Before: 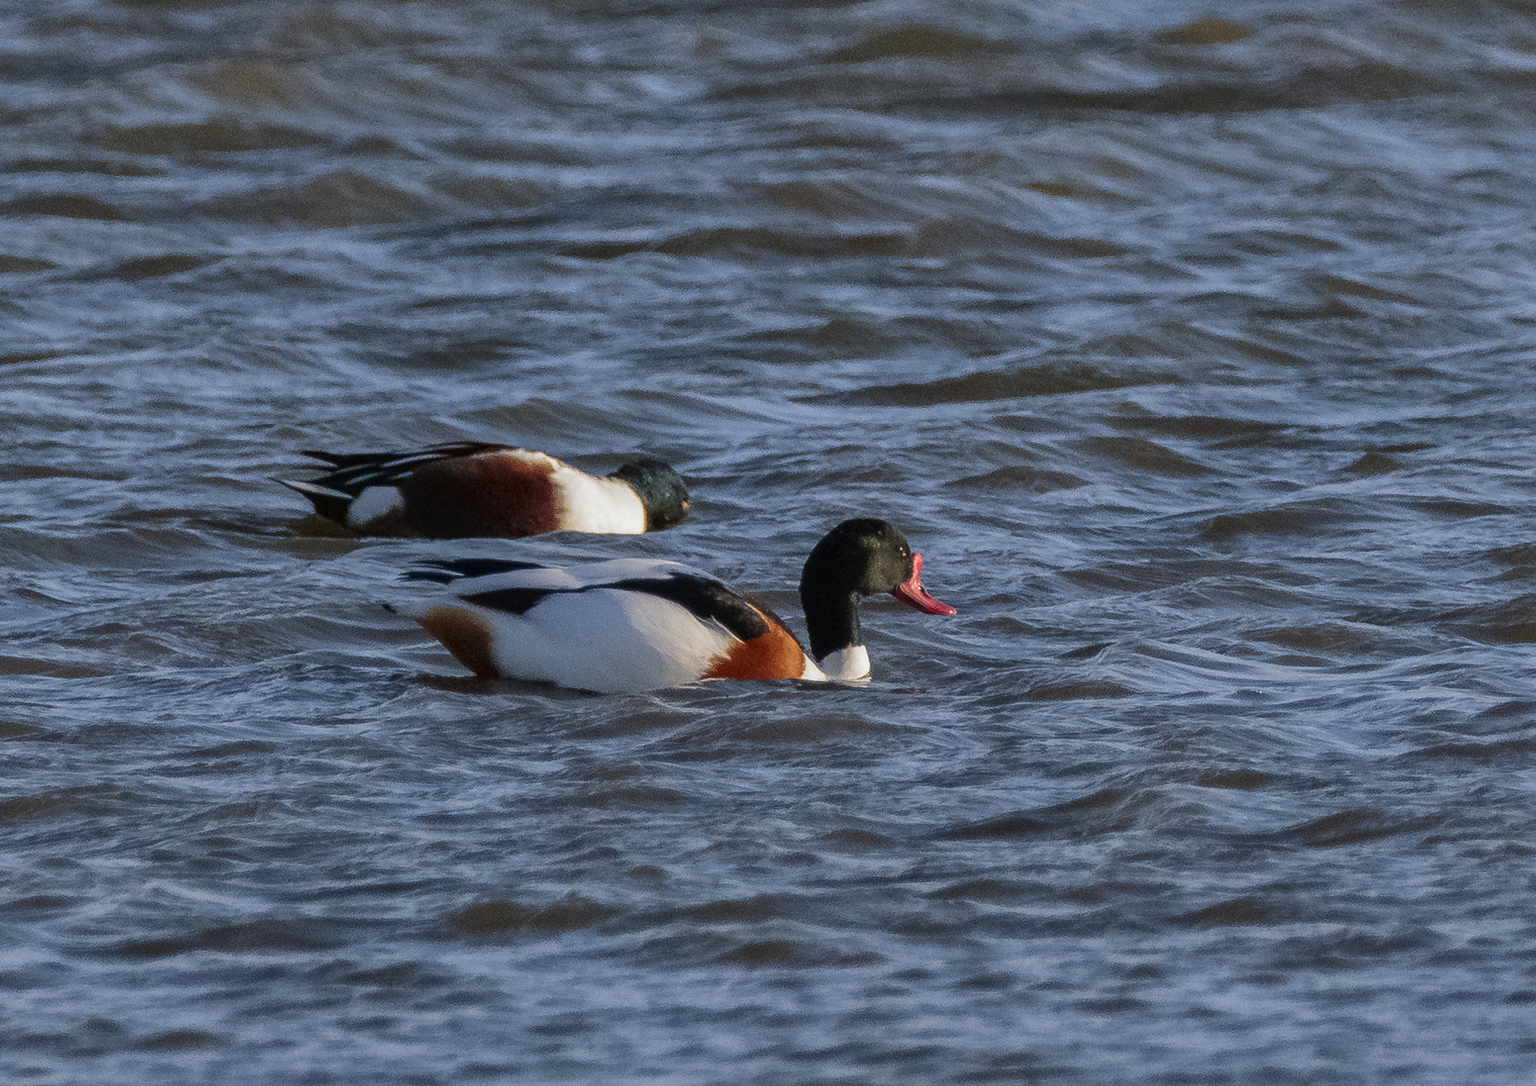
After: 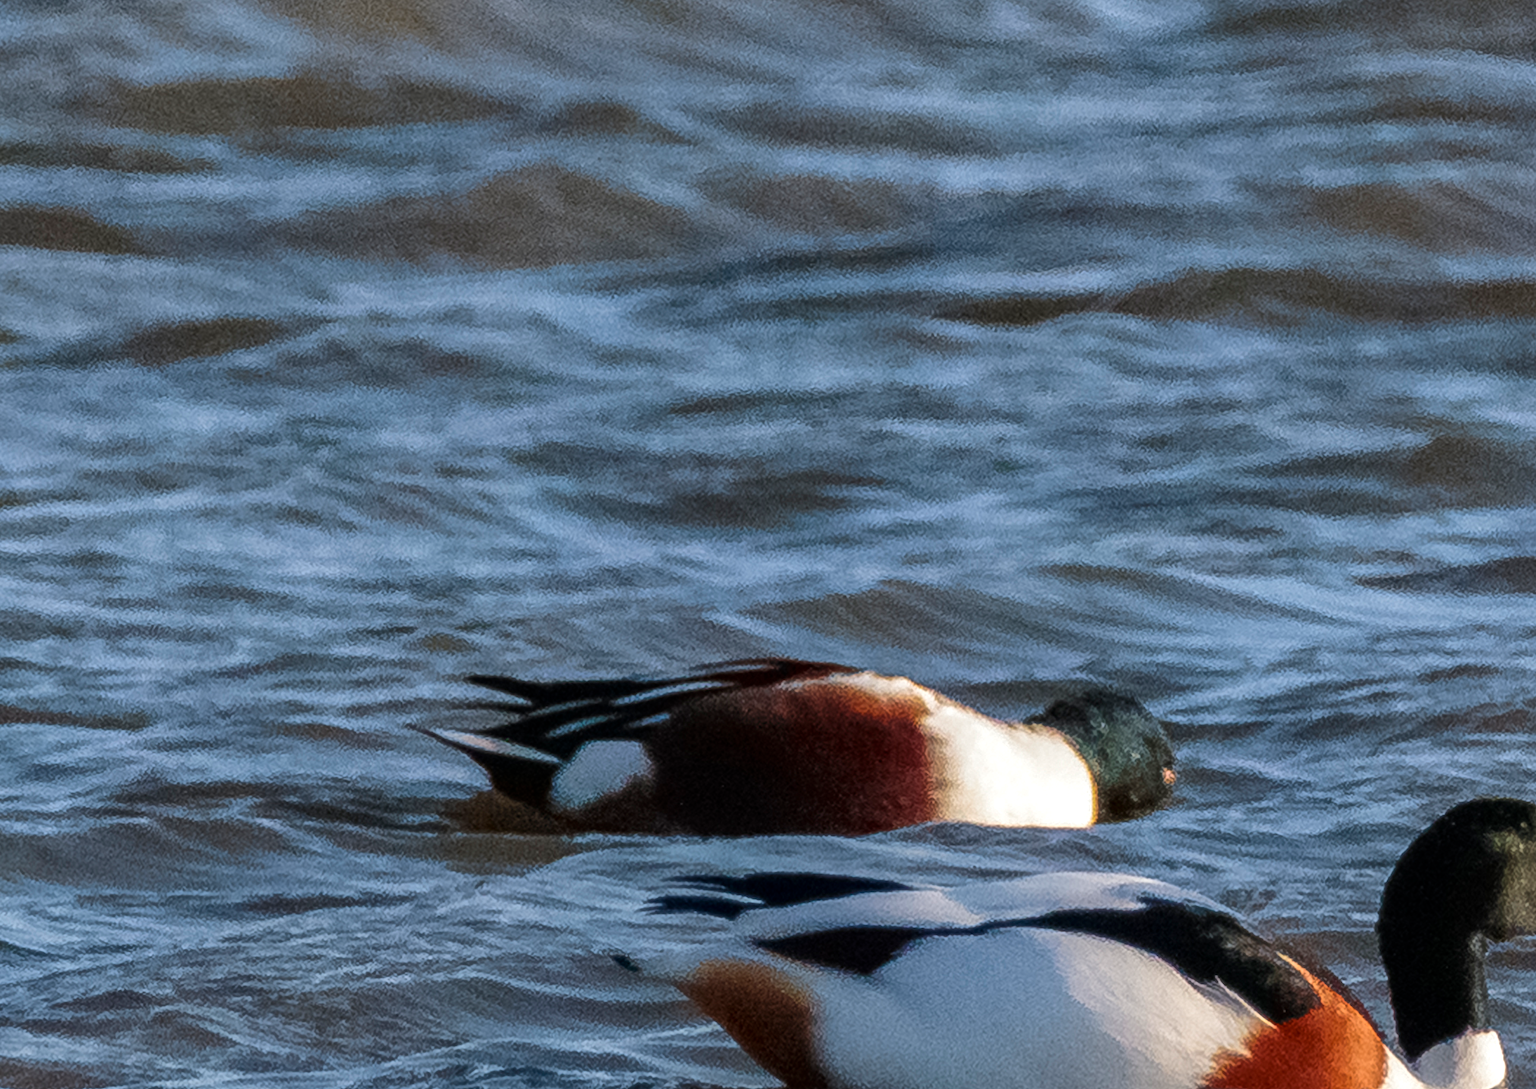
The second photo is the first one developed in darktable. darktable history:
exposure: exposure 0.375 EV, compensate highlight preservation false
crop and rotate: left 3.047%, top 7.509%, right 42.236%, bottom 37.598%
